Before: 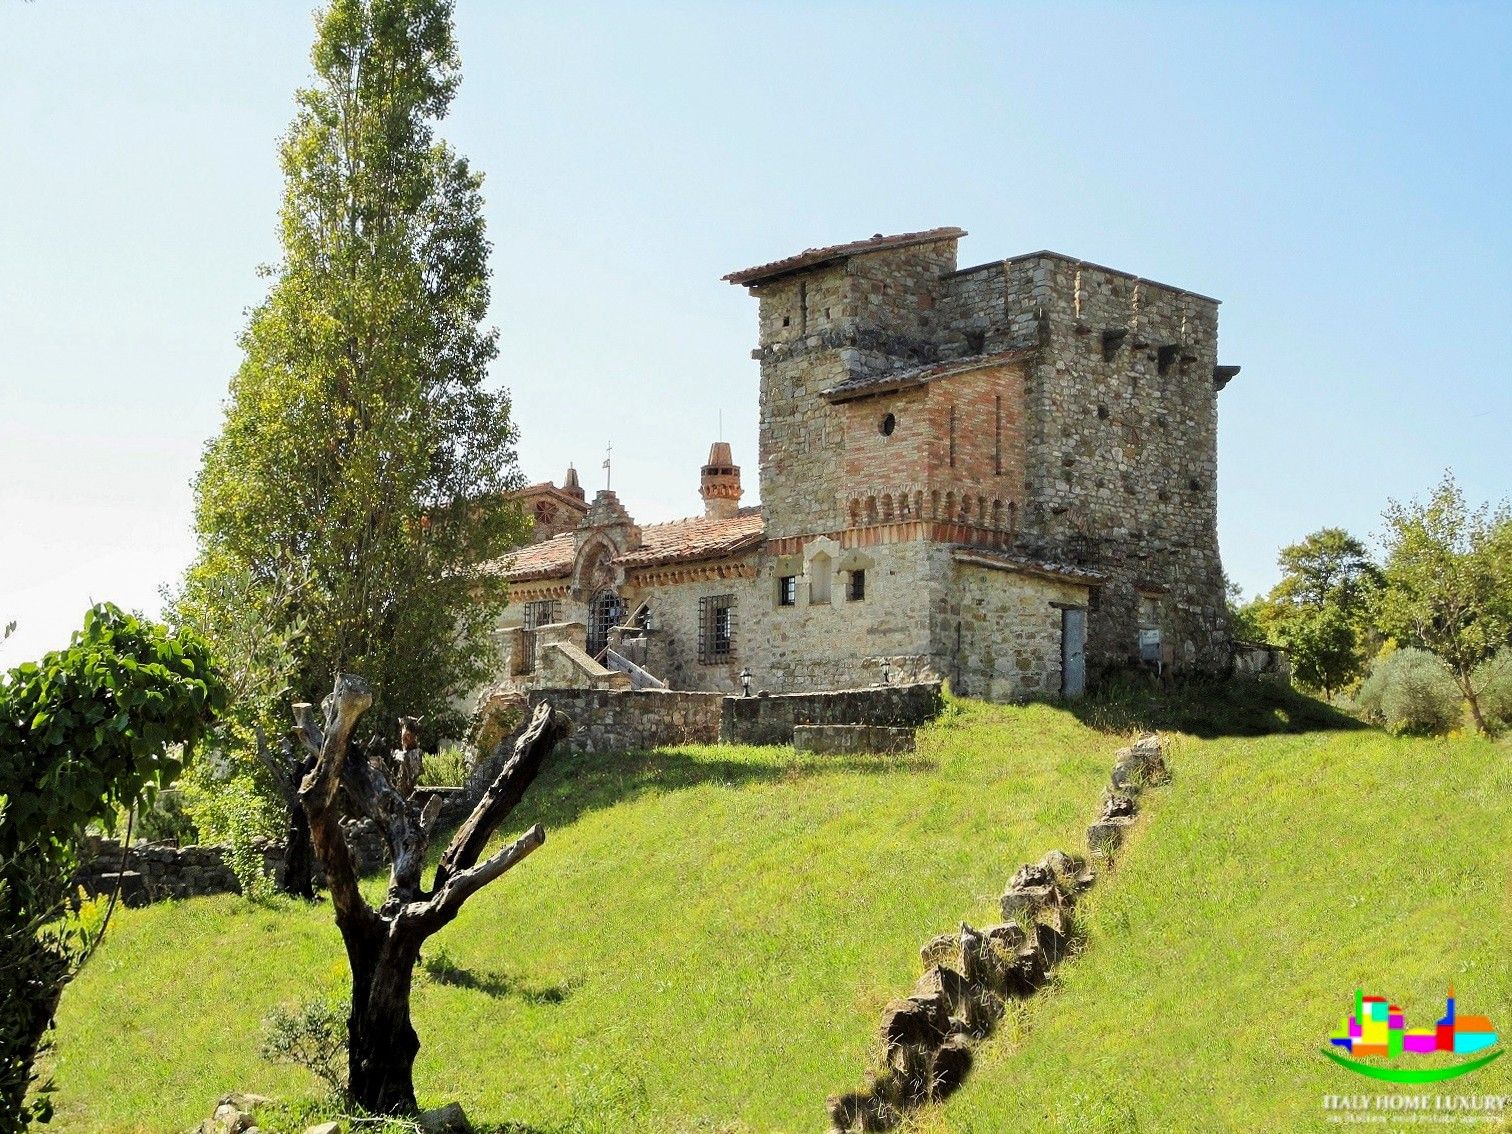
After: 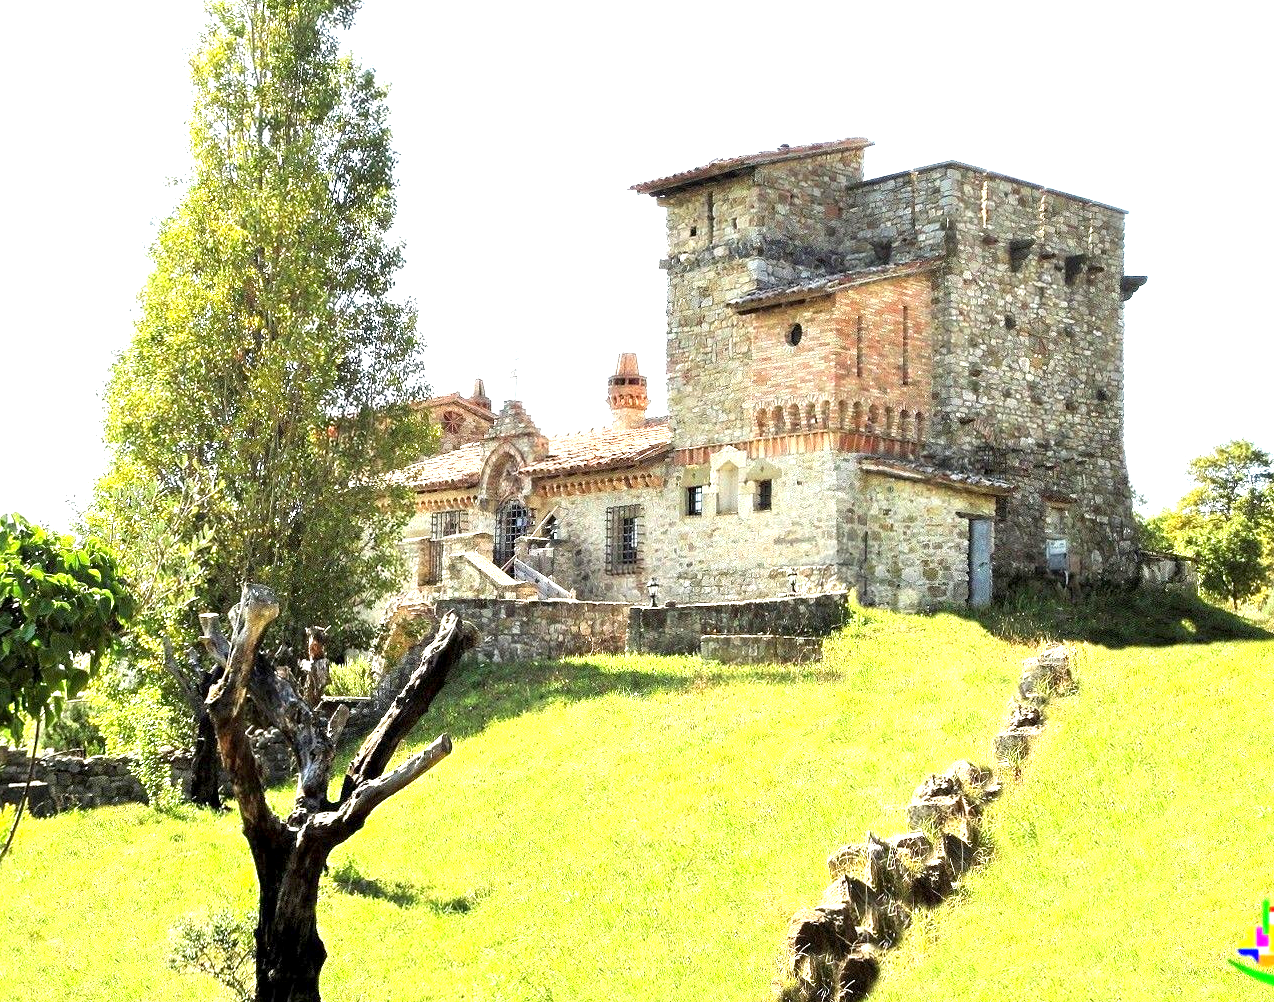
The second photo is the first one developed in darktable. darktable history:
crop: left 6.156%, top 7.958%, right 9.529%, bottom 3.599%
exposure: black level correction 0.001, exposure 1.398 EV, compensate highlight preservation false
